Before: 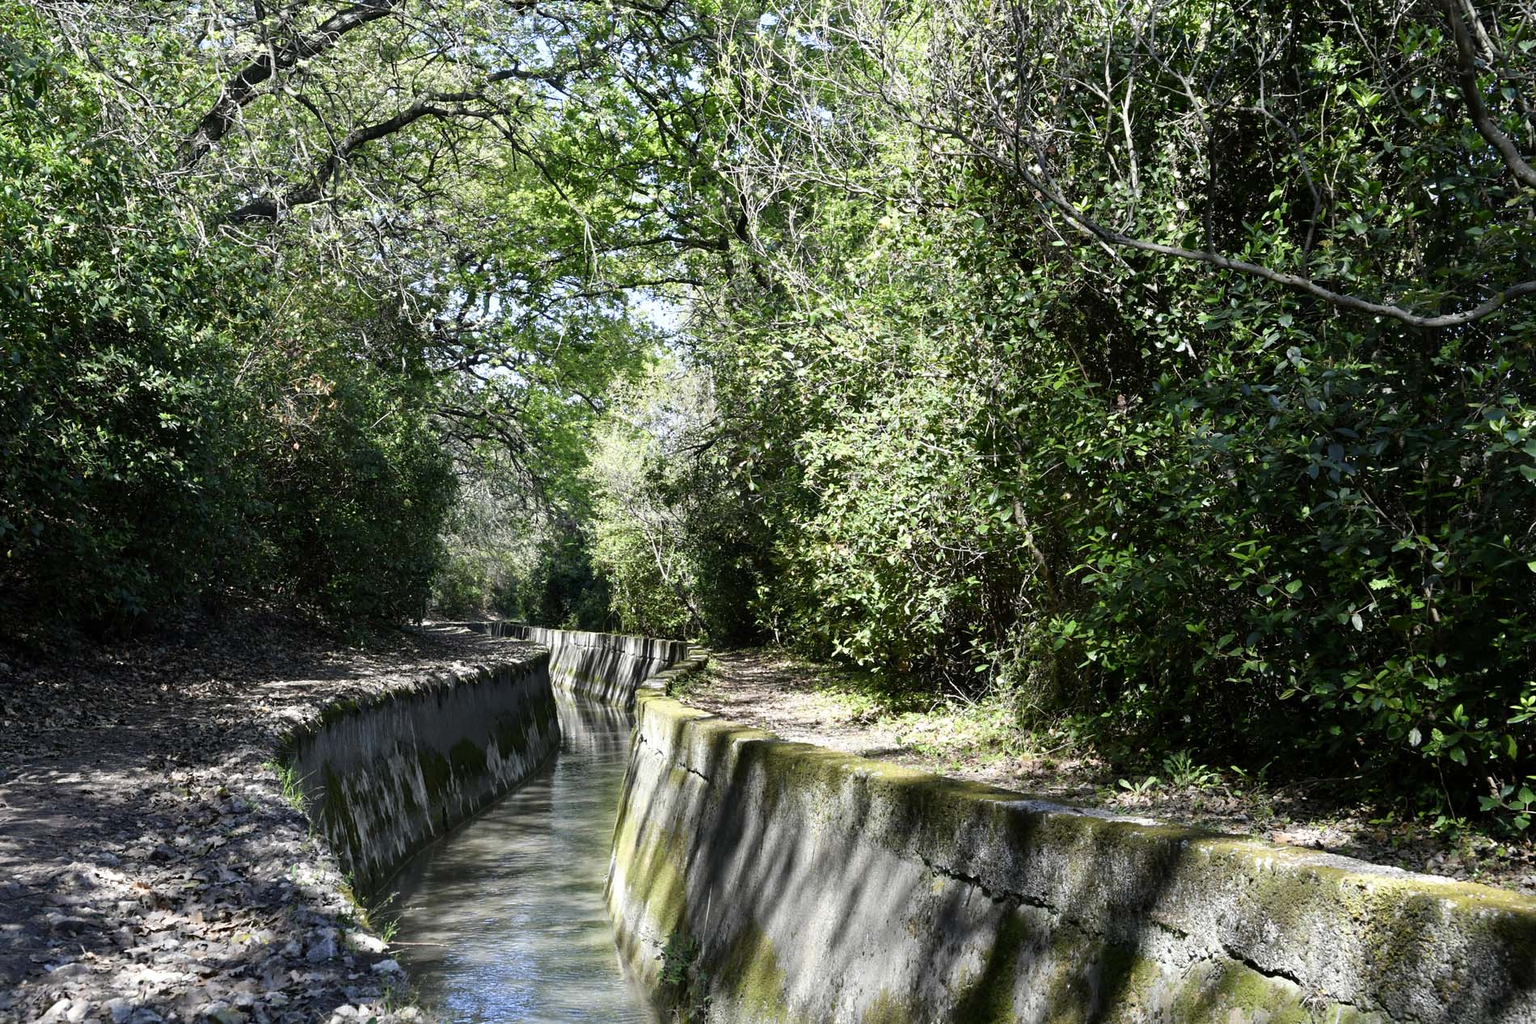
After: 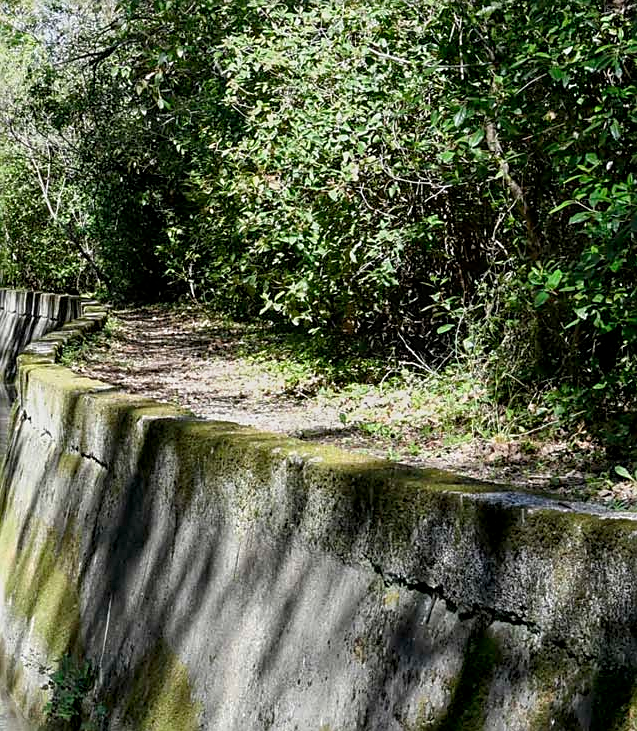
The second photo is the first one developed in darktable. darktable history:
shadows and highlights: radius 120.23, shadows 21.71, white point adjustment -9.64, highlights -14.21, soften with gaussian
sharpen: on, module defaults
local contrast: on, module defaults
crop: left 40.486%, top 39.383%, right 25.941%, bottom 2.876%
